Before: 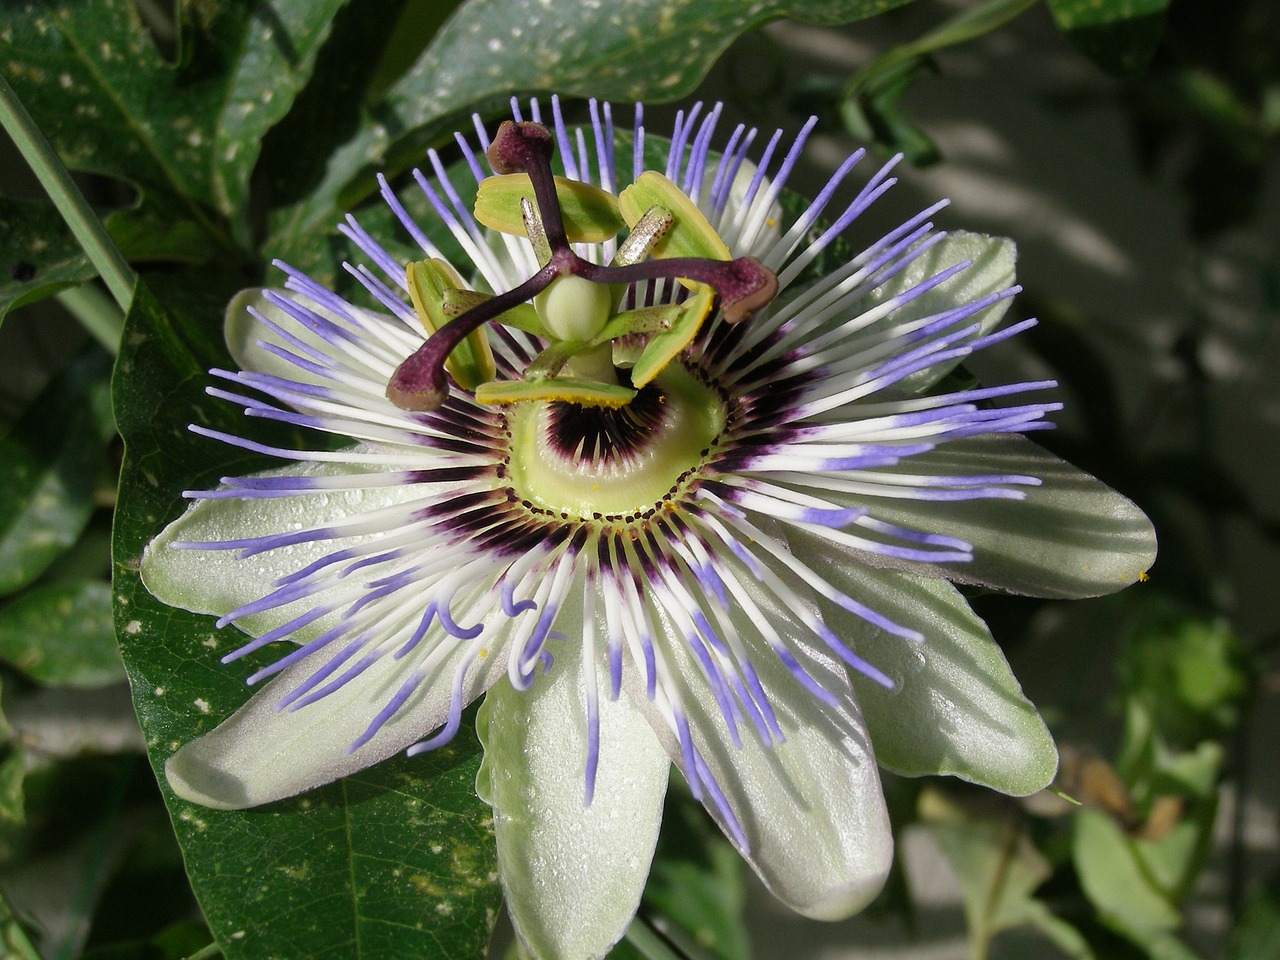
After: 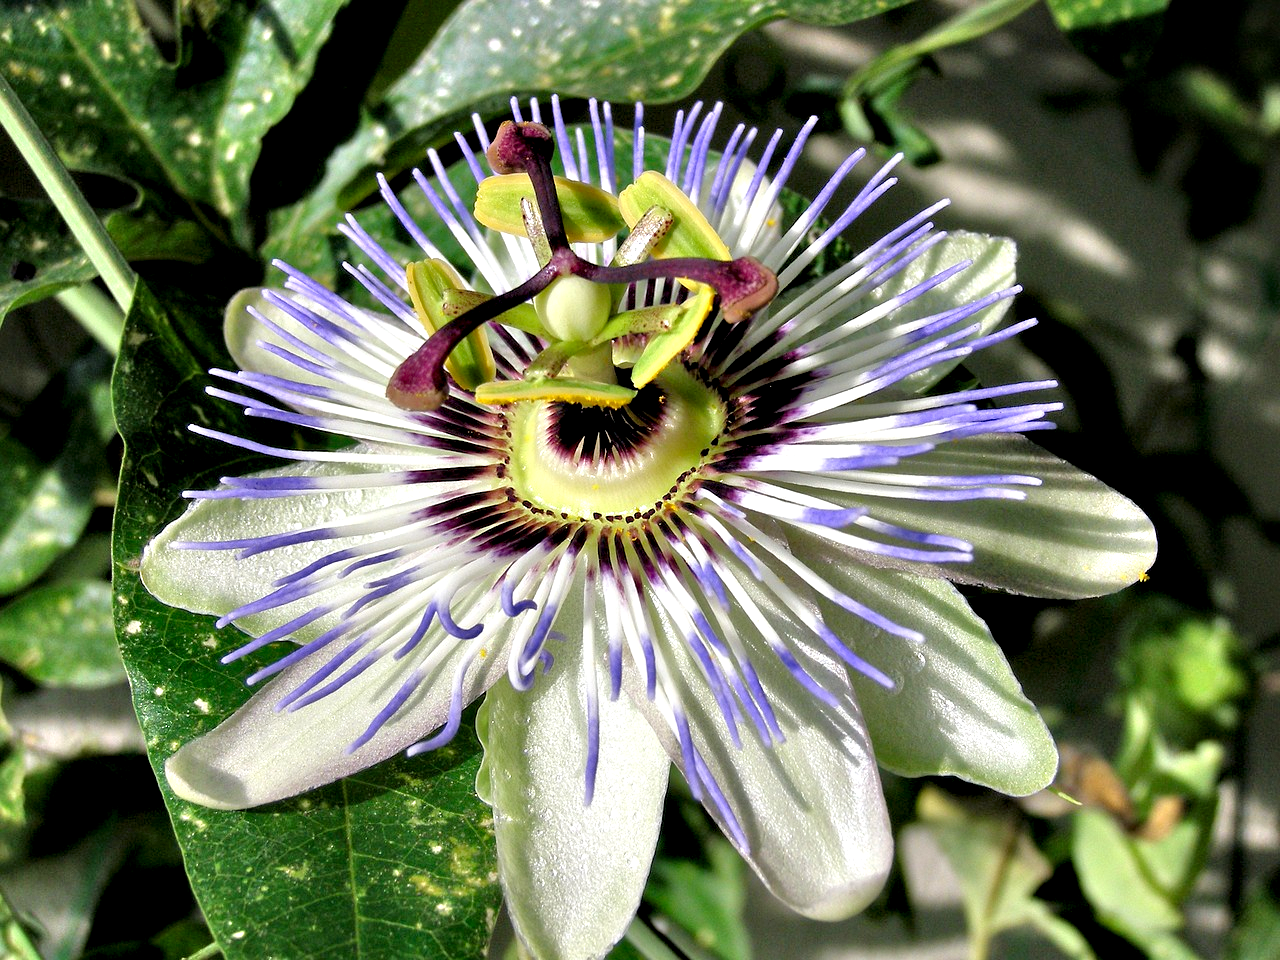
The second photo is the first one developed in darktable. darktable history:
contrast equalizer: octaves 7, y [[0.6 ×6], [0.55 ×6], [0 ×6], [0 ×6], [0 ×6]]
tone equalizer: -7 EV 0.154 EV, -6 EV 0.594 EV, -5 EV 1.17 EV, -4 EV 1.36 EV, -3 EV 1.15 EV, -2 EV 0.6 EV, -1 EV 0.158 EV, mask exposure compensation -0.499 EV
